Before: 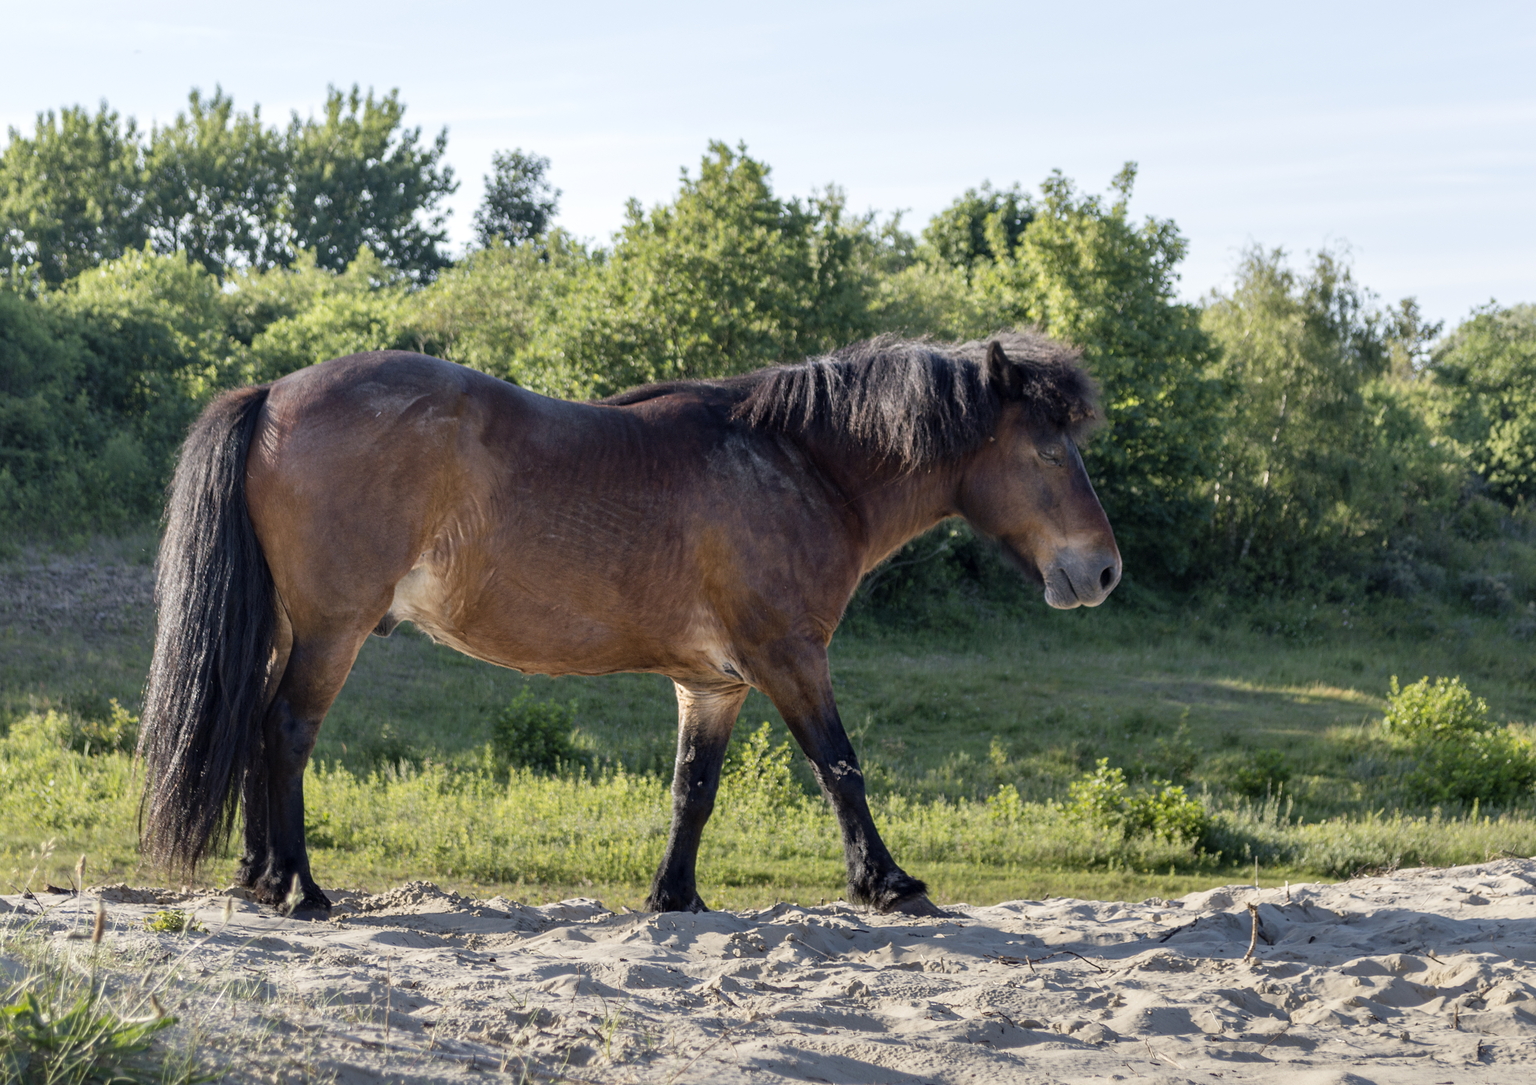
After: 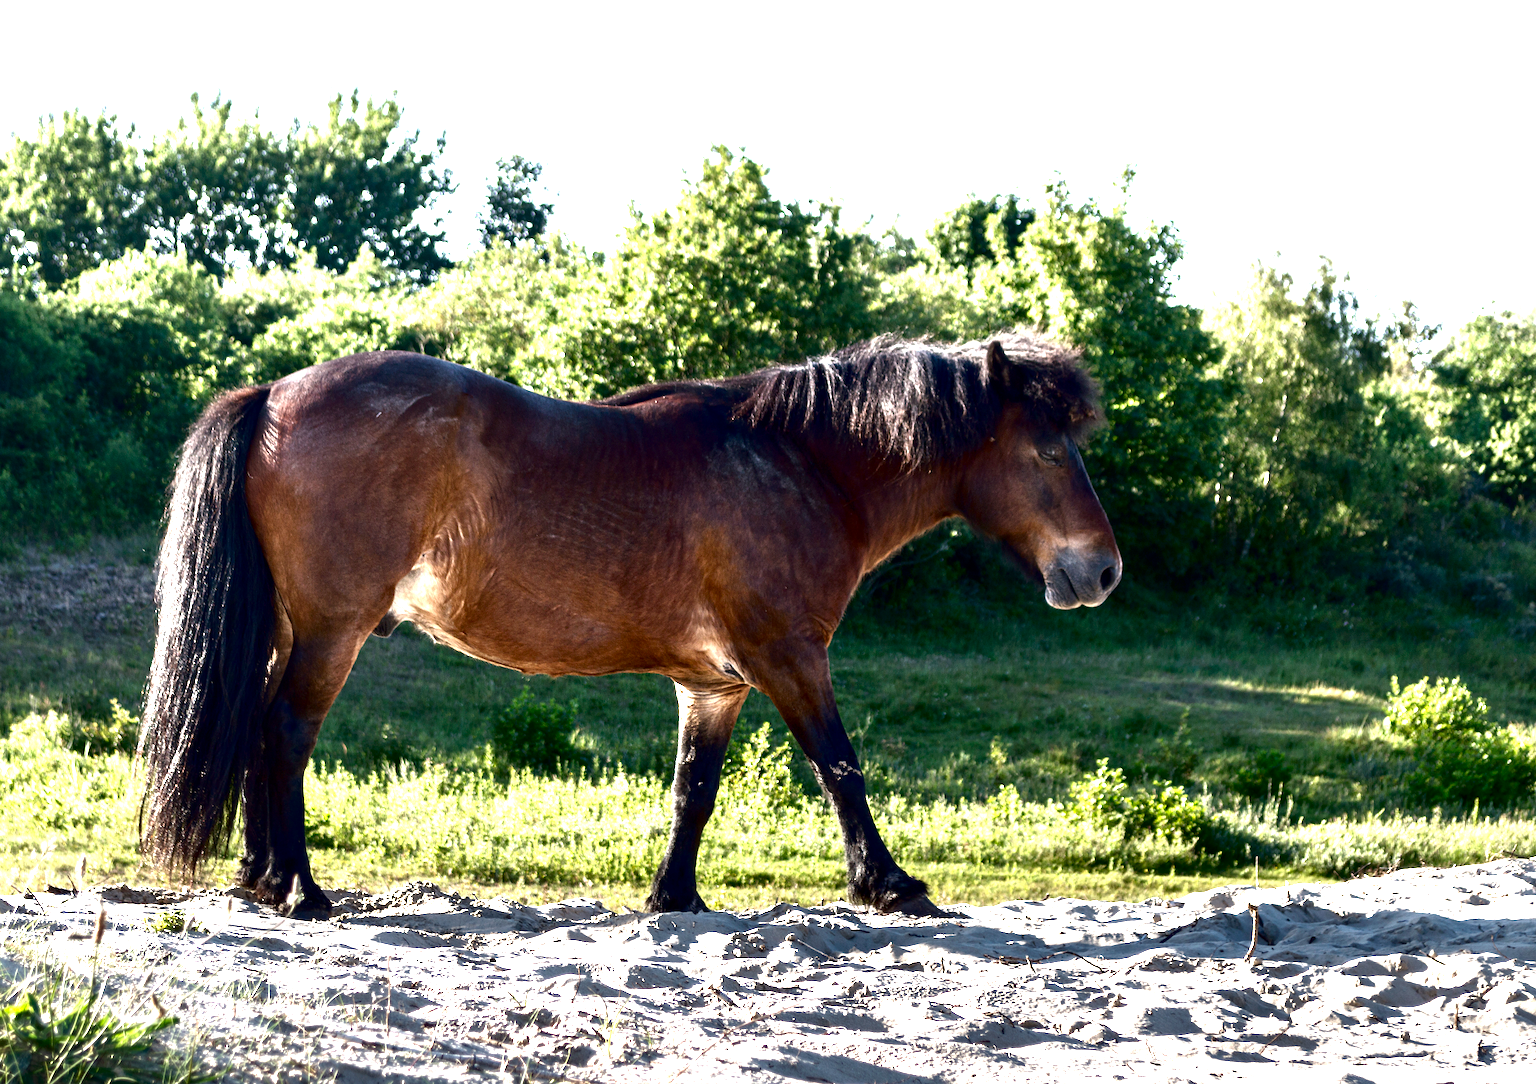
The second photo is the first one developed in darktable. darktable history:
exposure: black level correction 0, exposure 1.45 EV, compensate exposure bias true, compensate highlight preservation false
contrast brightness saturation: brightness -0.52
